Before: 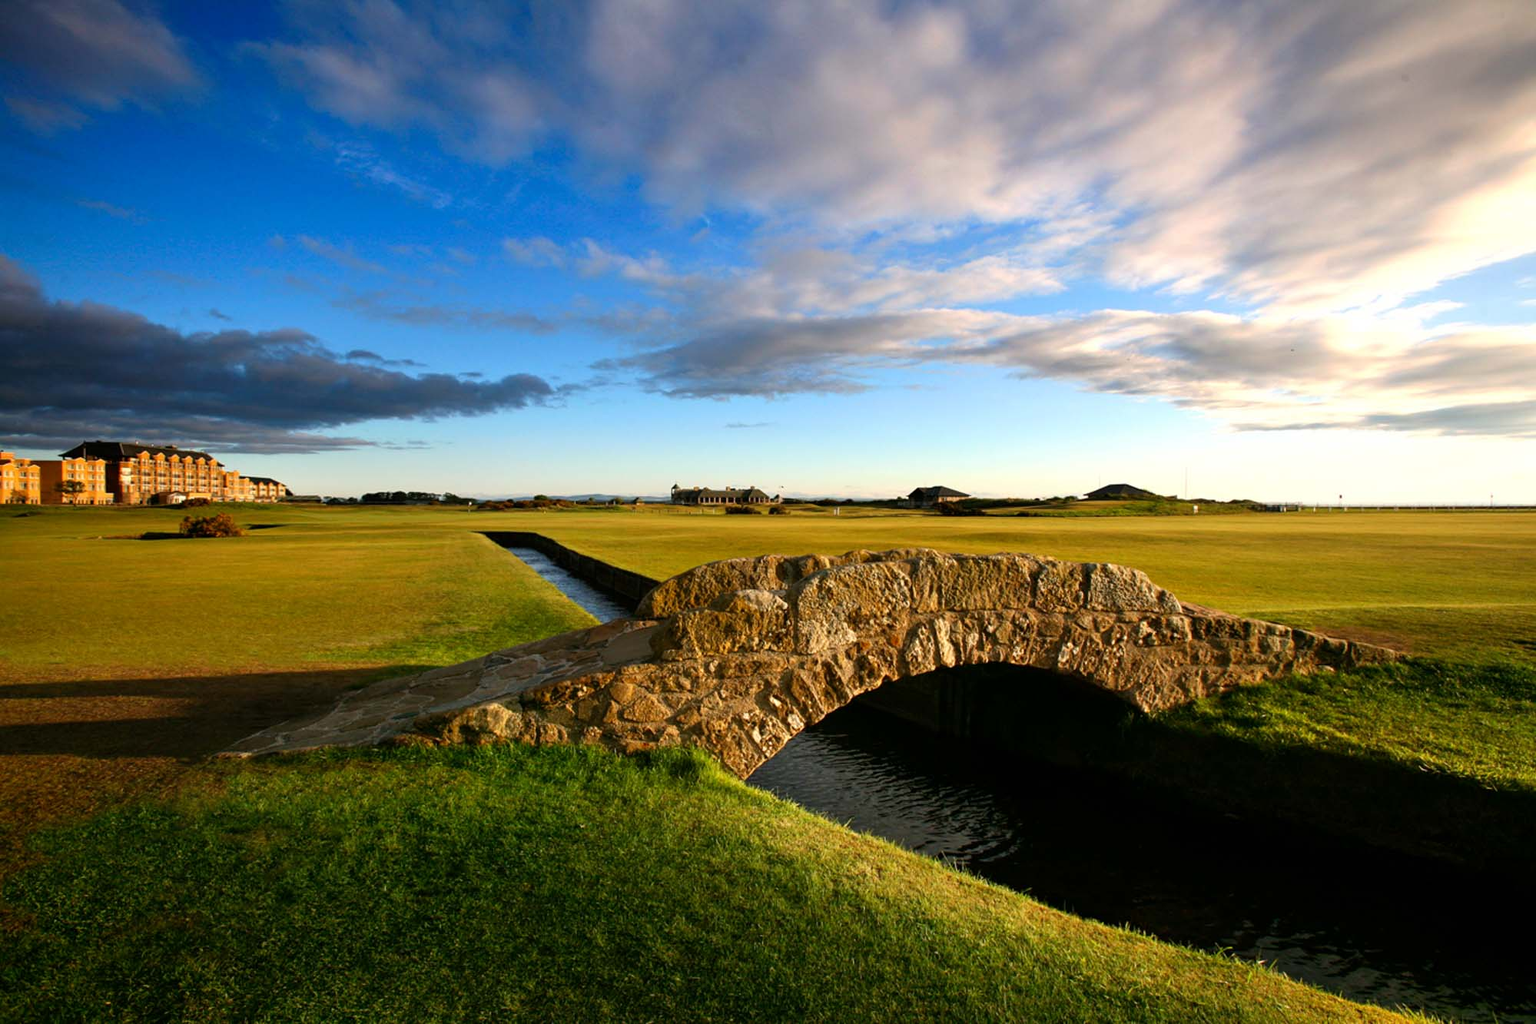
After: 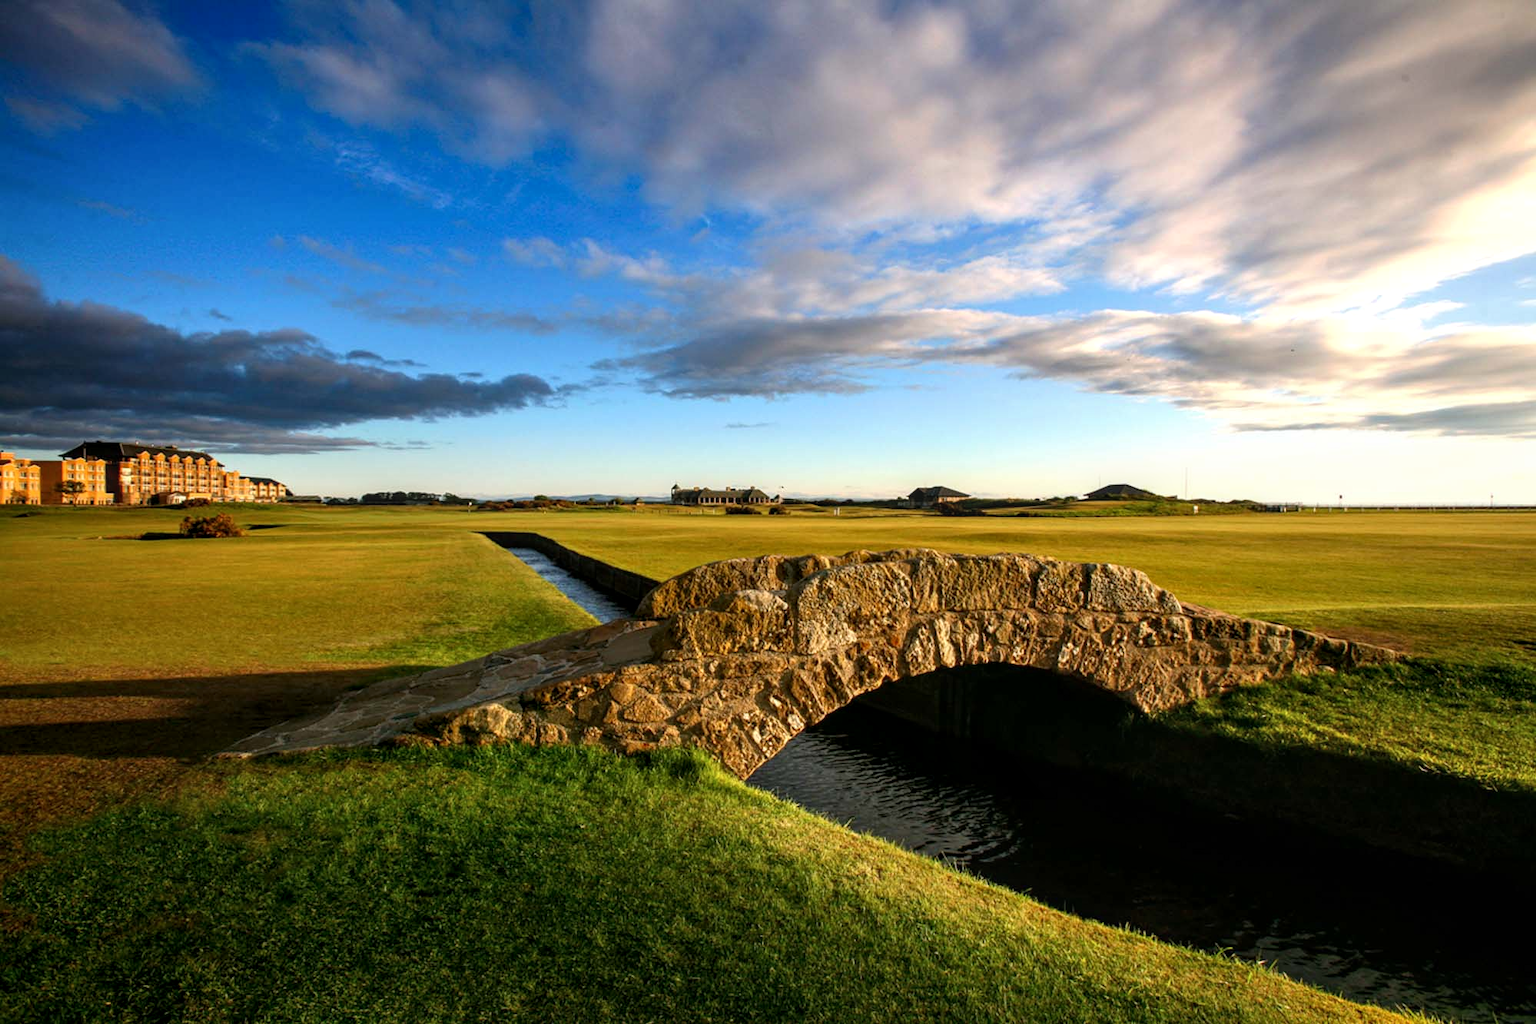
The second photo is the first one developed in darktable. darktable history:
exposure: compensate highlight preservation false
white balance: emerald 1
local contrast: on, module defaults
